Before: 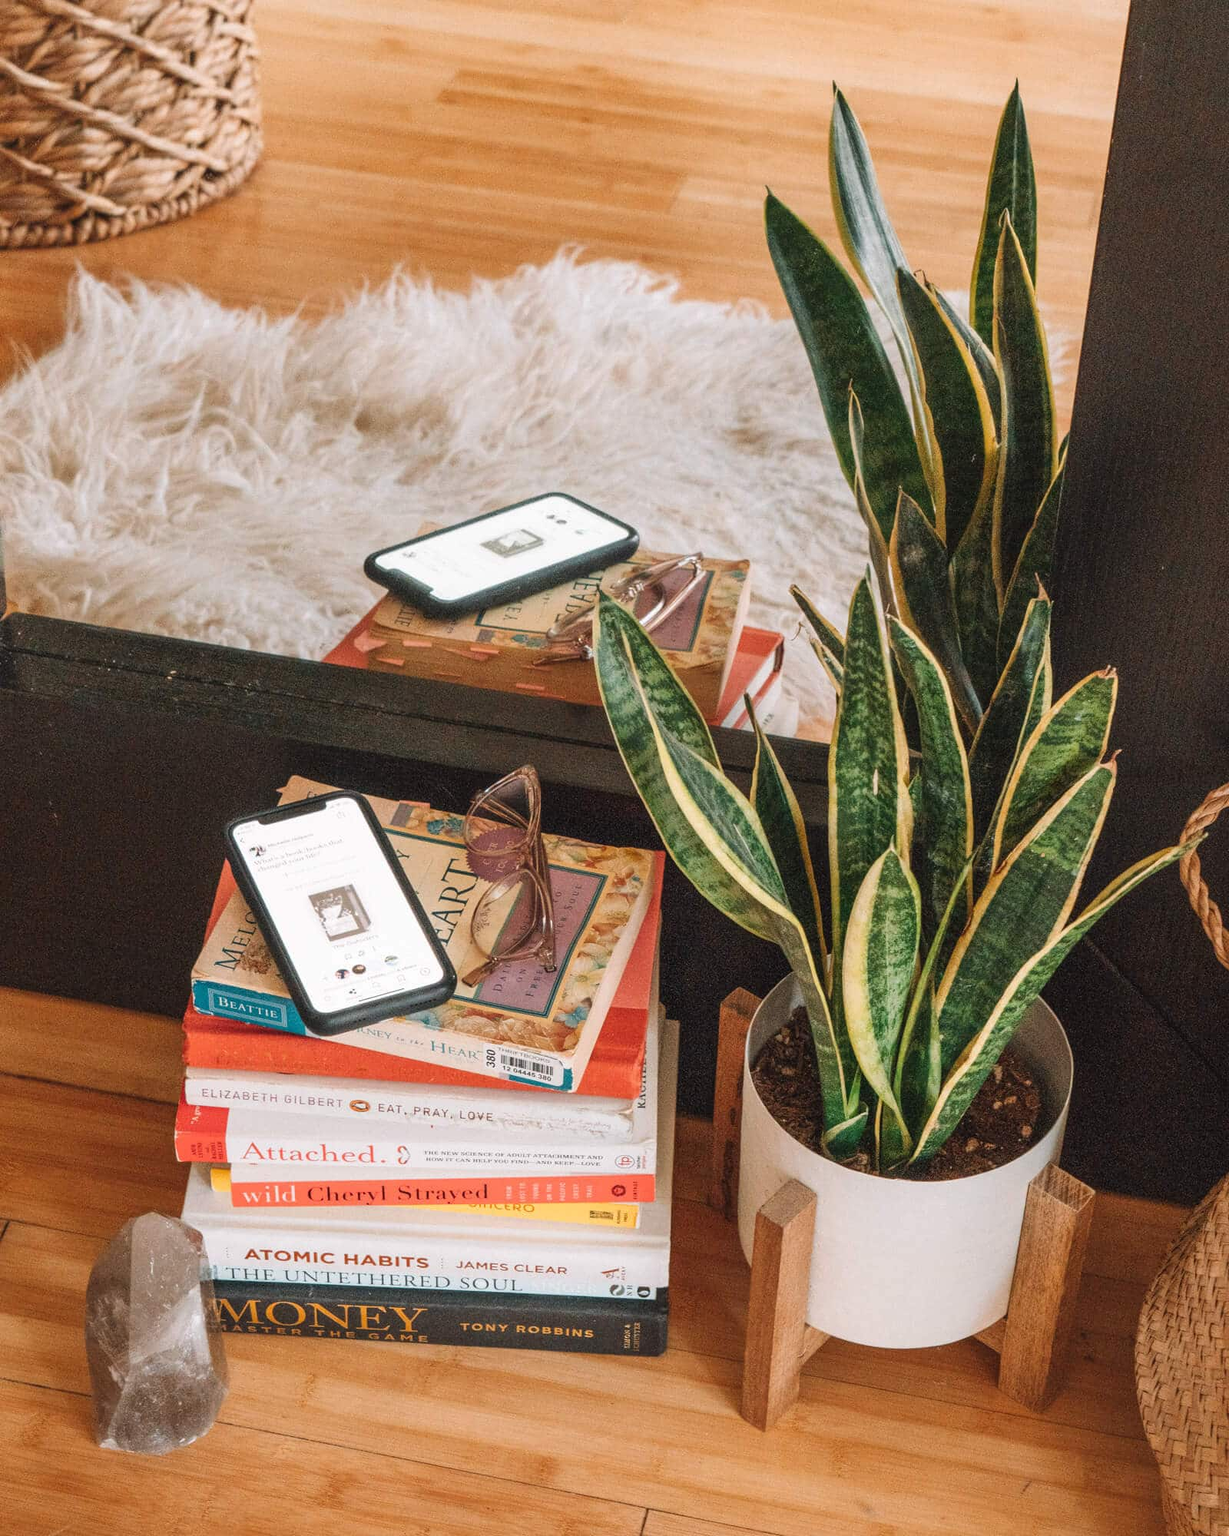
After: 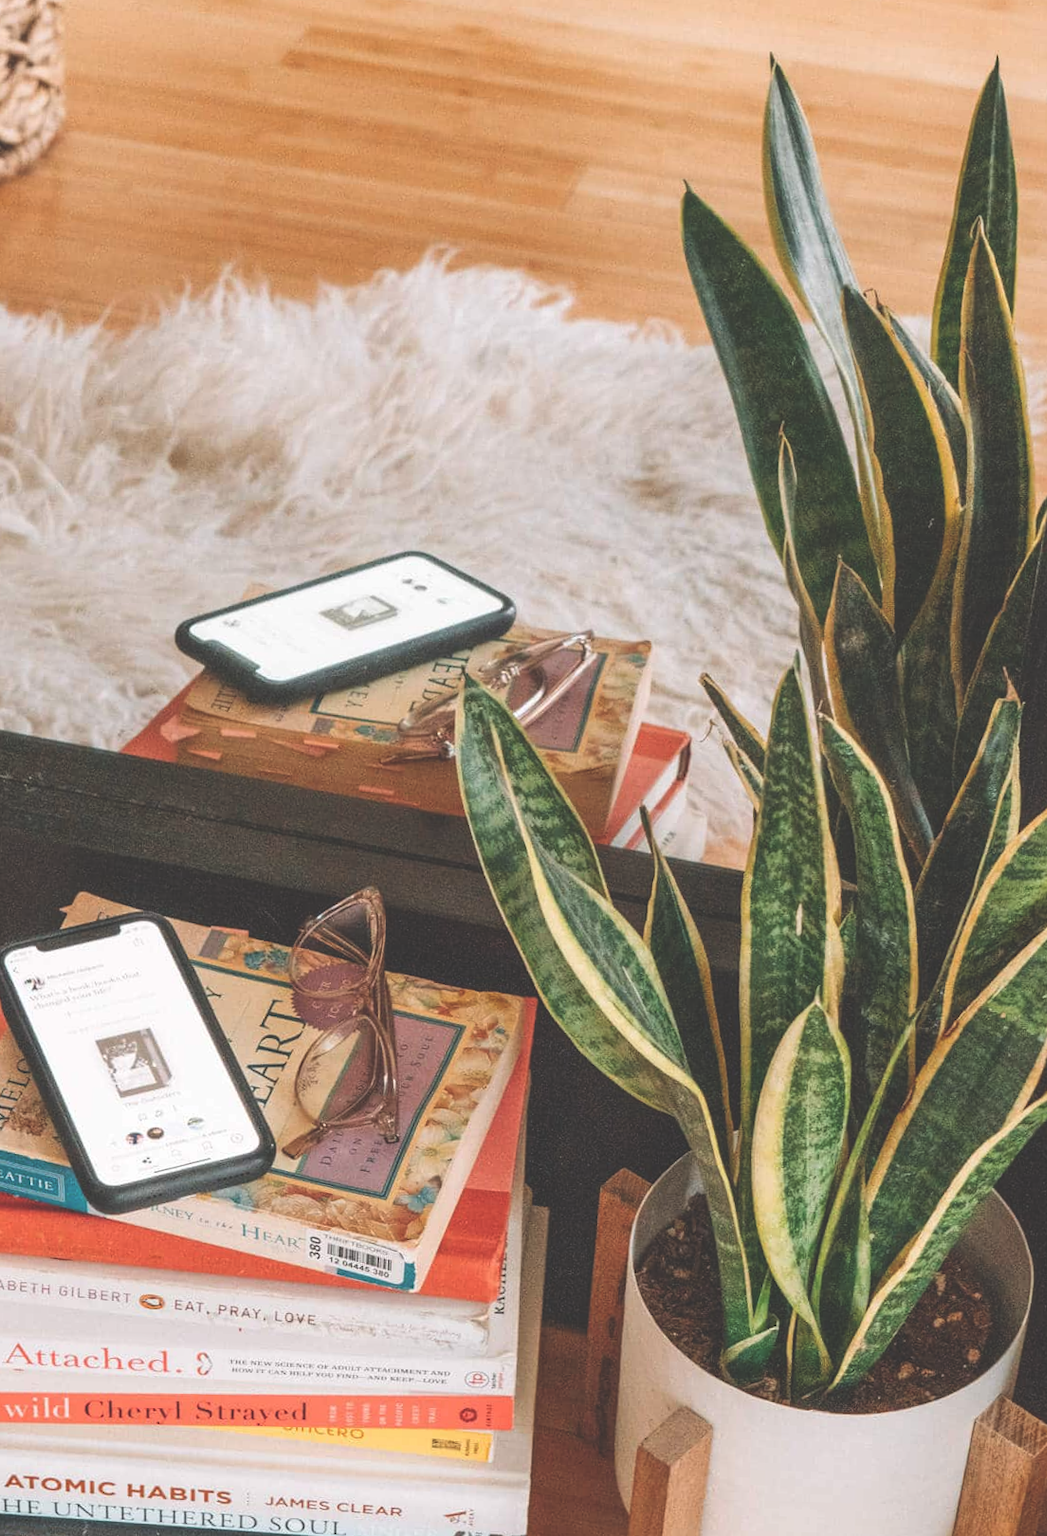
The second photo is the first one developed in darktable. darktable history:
white balance: red 1, blue 1
crop: left 18.479%, right 12.2%, bottom 13.971%
exposure: black level correction -0.03, compensate highlight preservation false
rotate and perspective: rotation 1.57°, crop left 0.018, crop right 0.982, crop top 0.039, crop bottom 0.961
